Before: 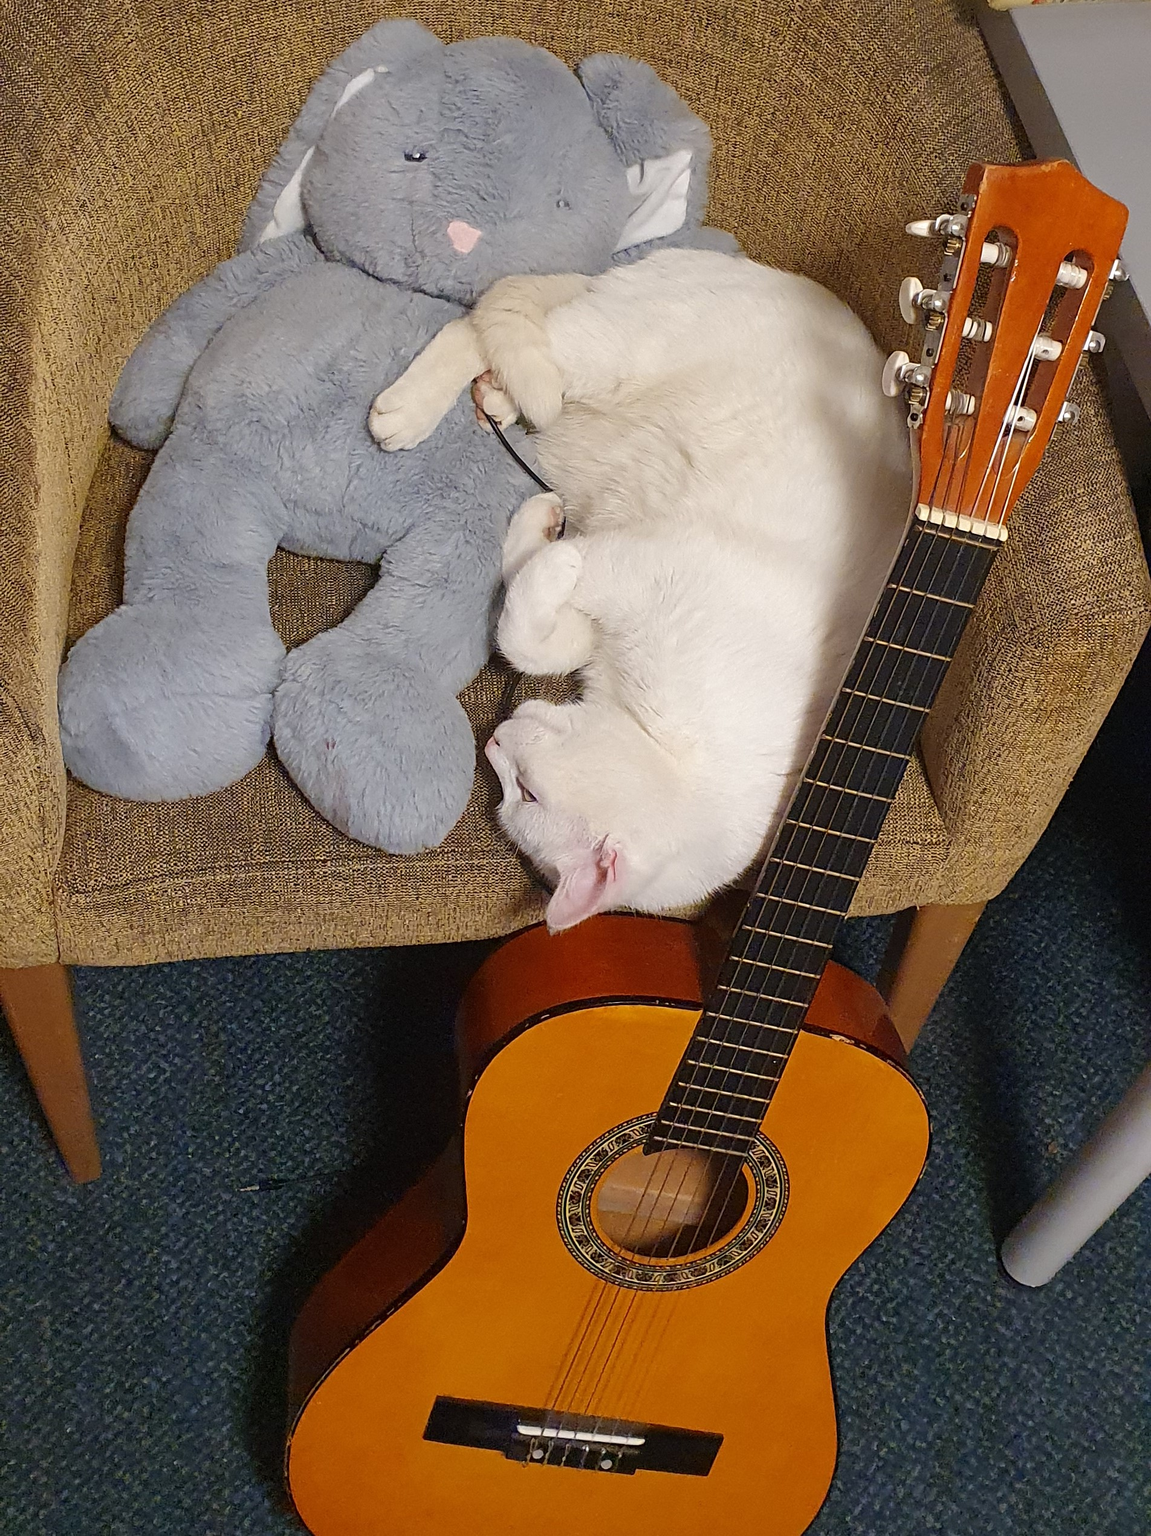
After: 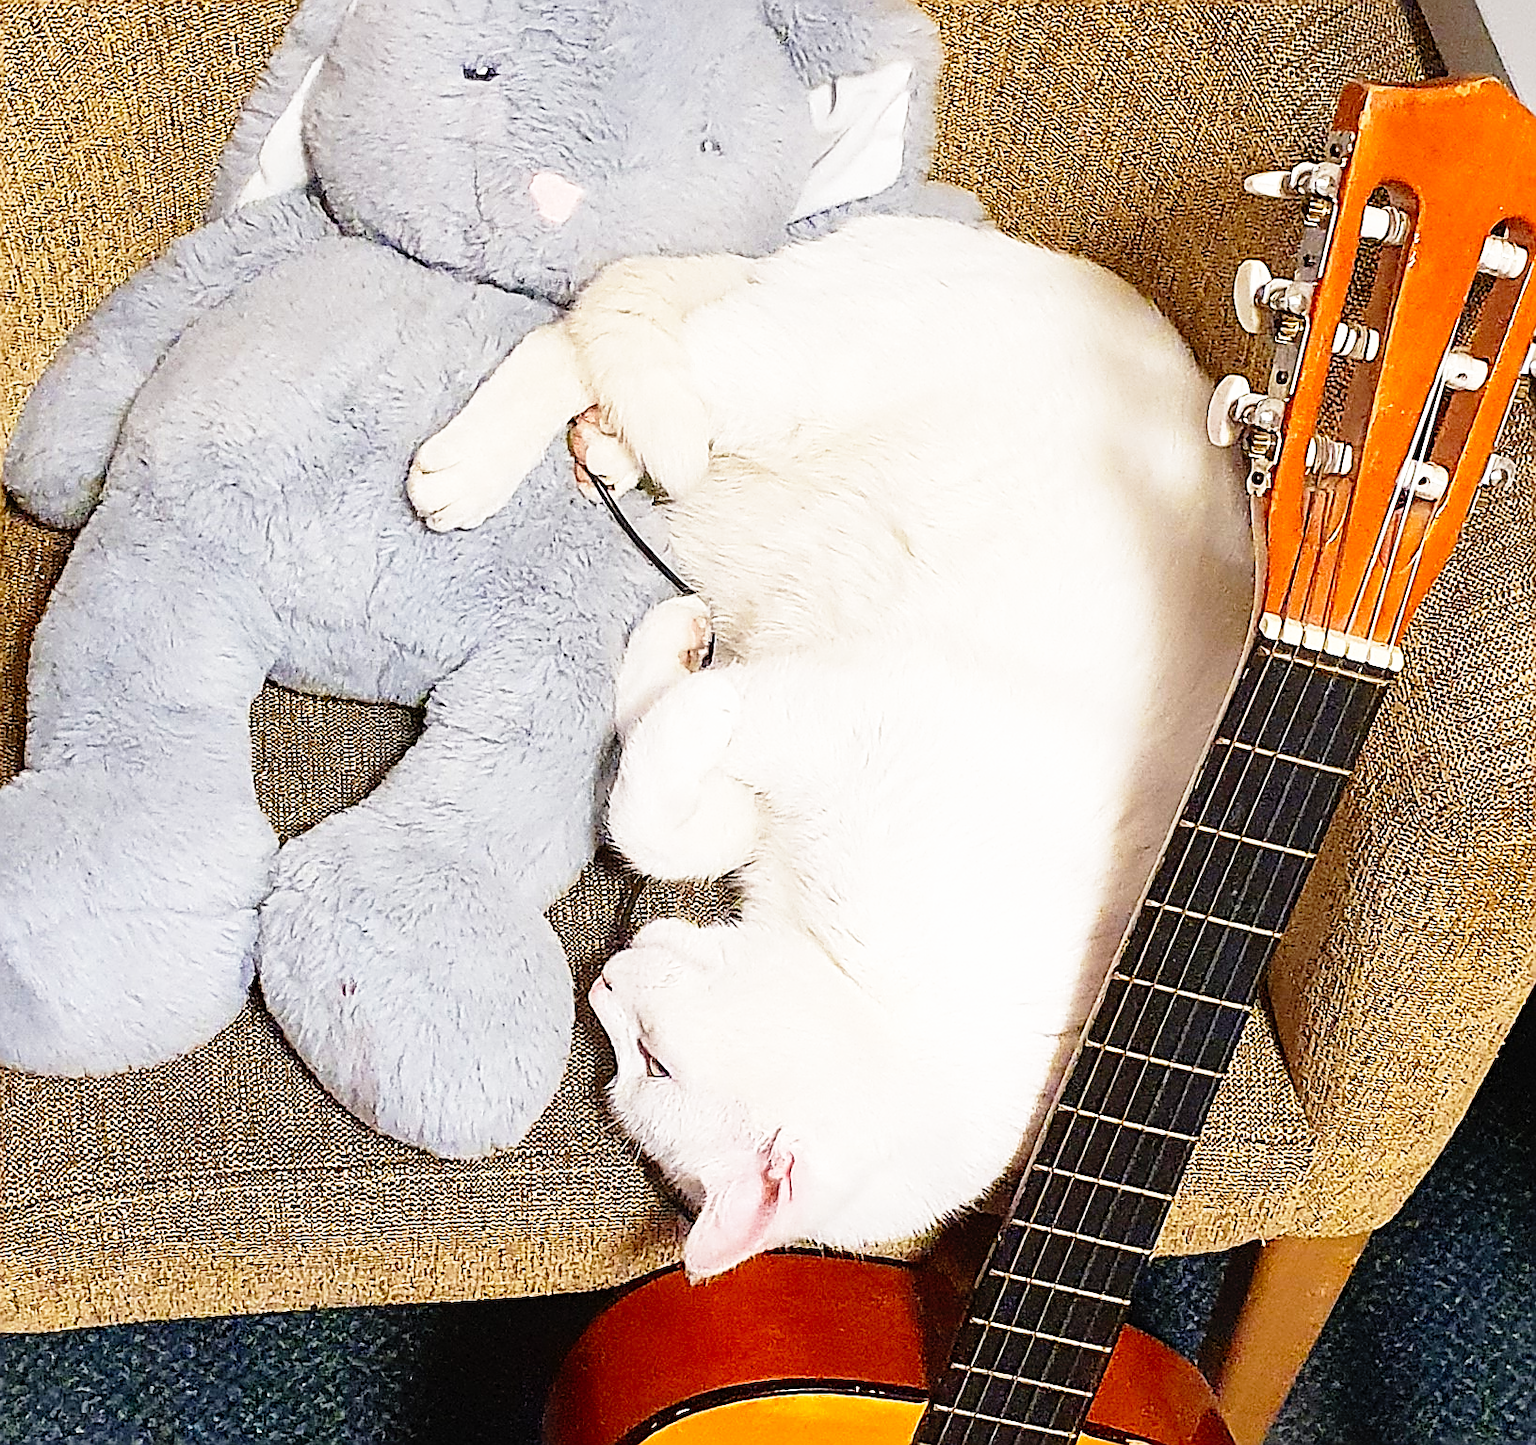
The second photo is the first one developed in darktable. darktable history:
sharpen: amount 1
white balance: emerald 1
crop and rotate: left 9.345%, top 7.22%, right 4.982%, bottom 32.331%
base curve: curves: ch0 [(0, 0) (0.012, 0.01) (0.073, 0.168) (0.31, 0.711) (0.645, 0.957) (1, 1)], preserve colors none
